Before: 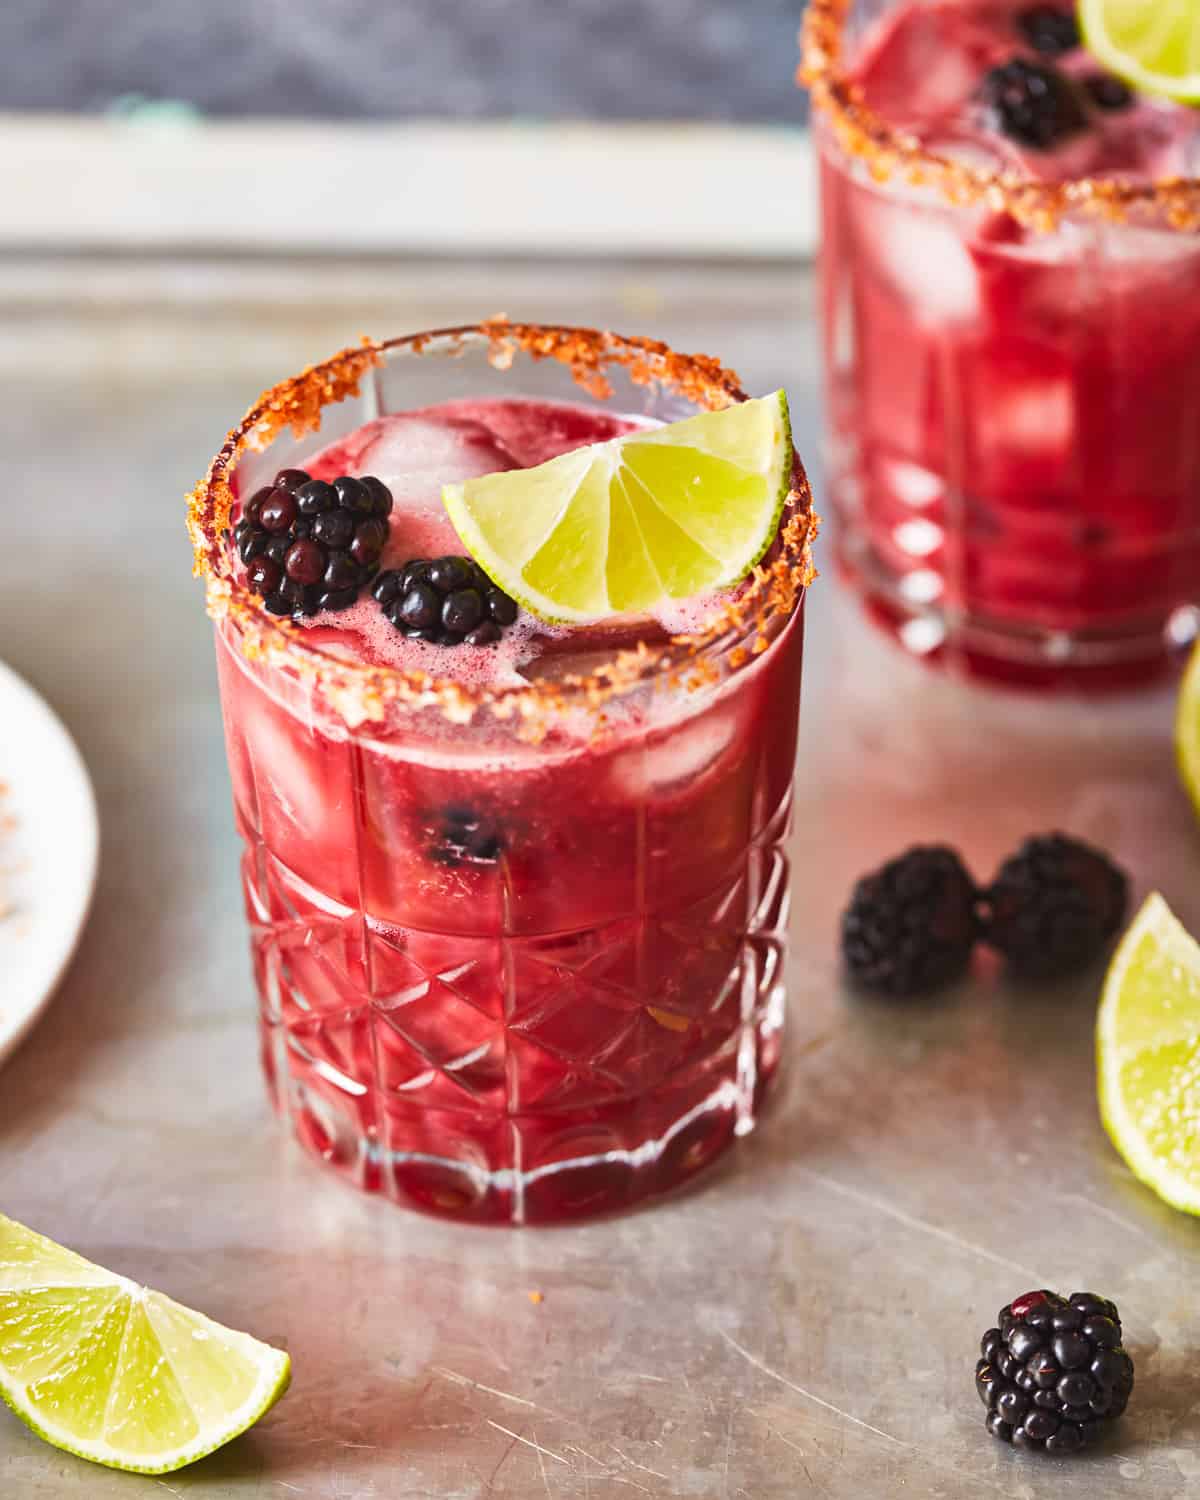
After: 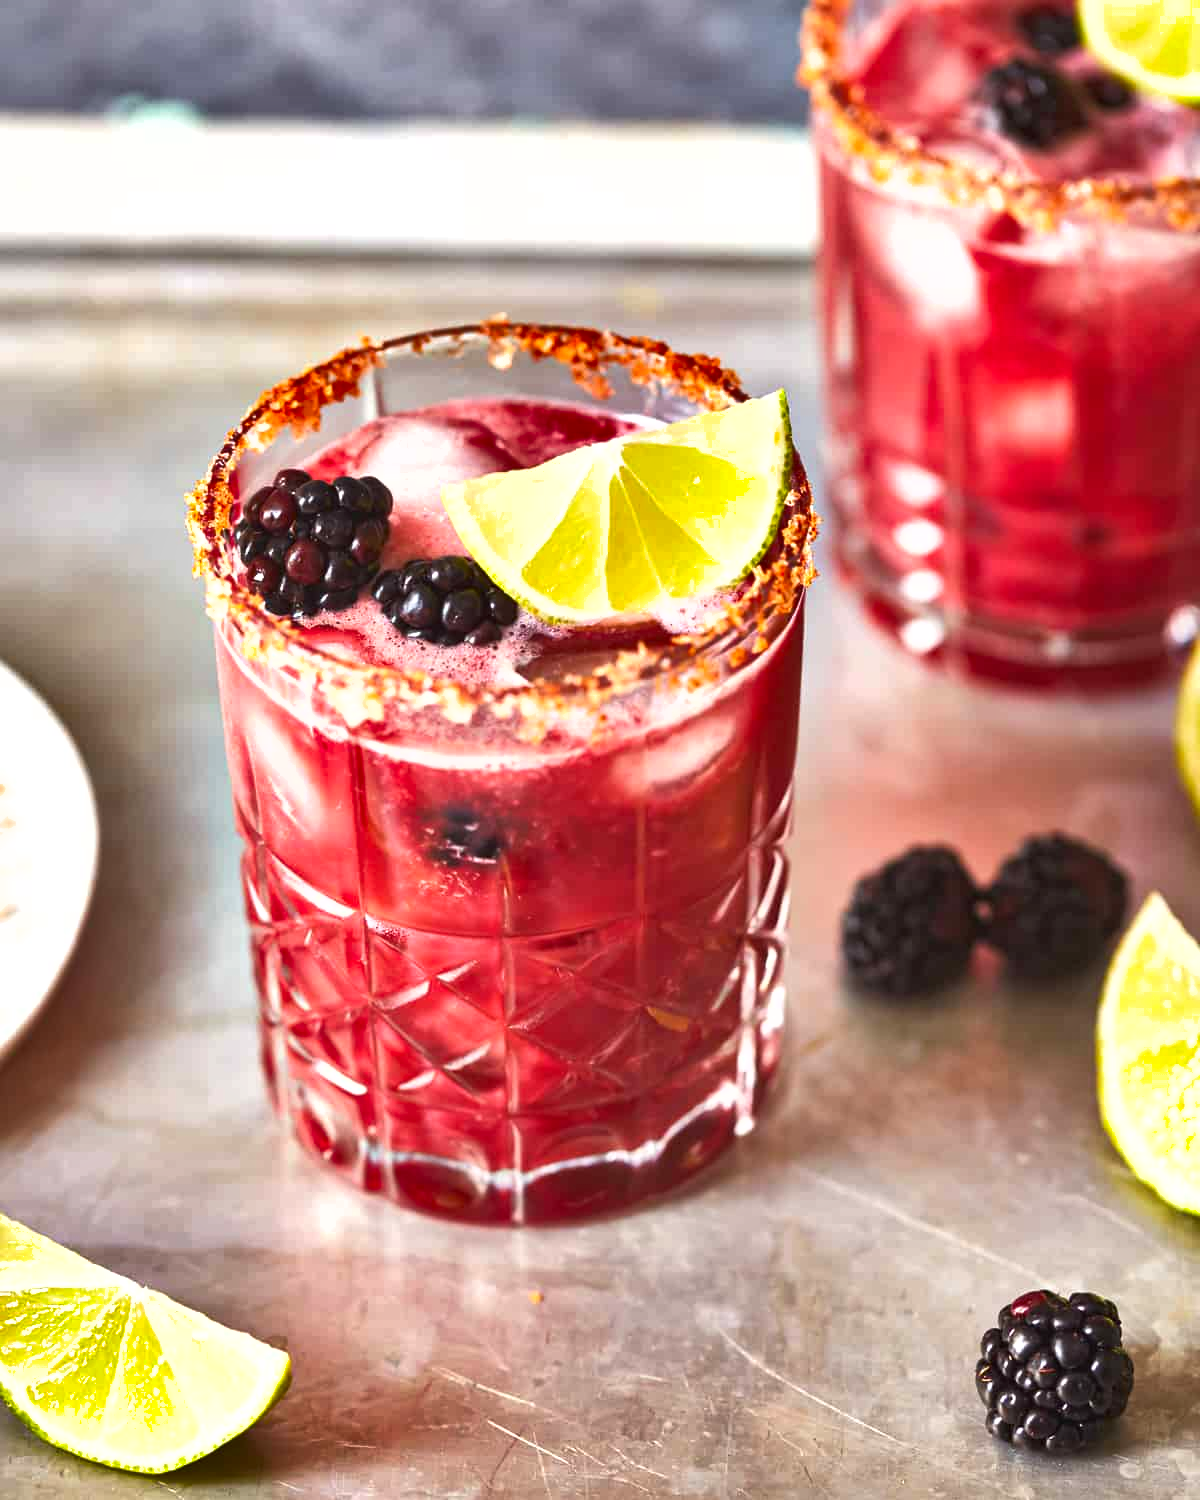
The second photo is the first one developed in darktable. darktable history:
exposure: black level correction 0.001, exposure 0.499 EV, compensate exposure bias true, compensate highlight preservation false
shadows and highlights: shadows 39.69, highlights -55.23, low approximation 0.01, soften with gaussian
